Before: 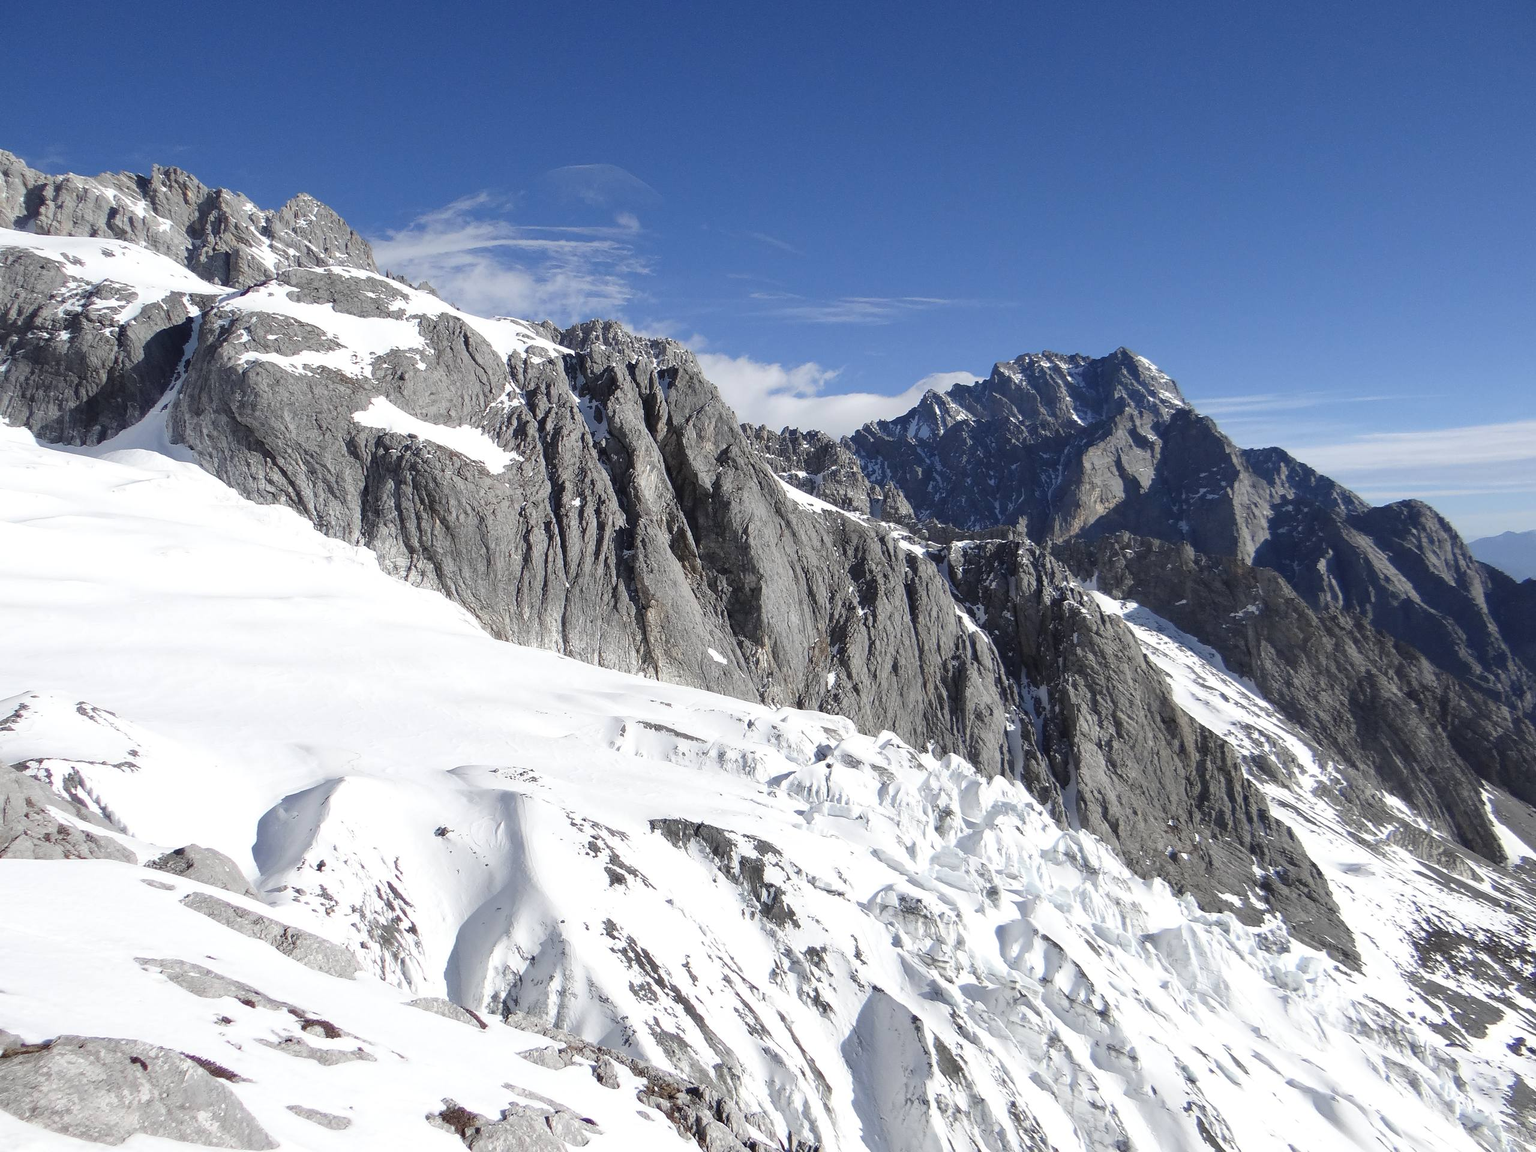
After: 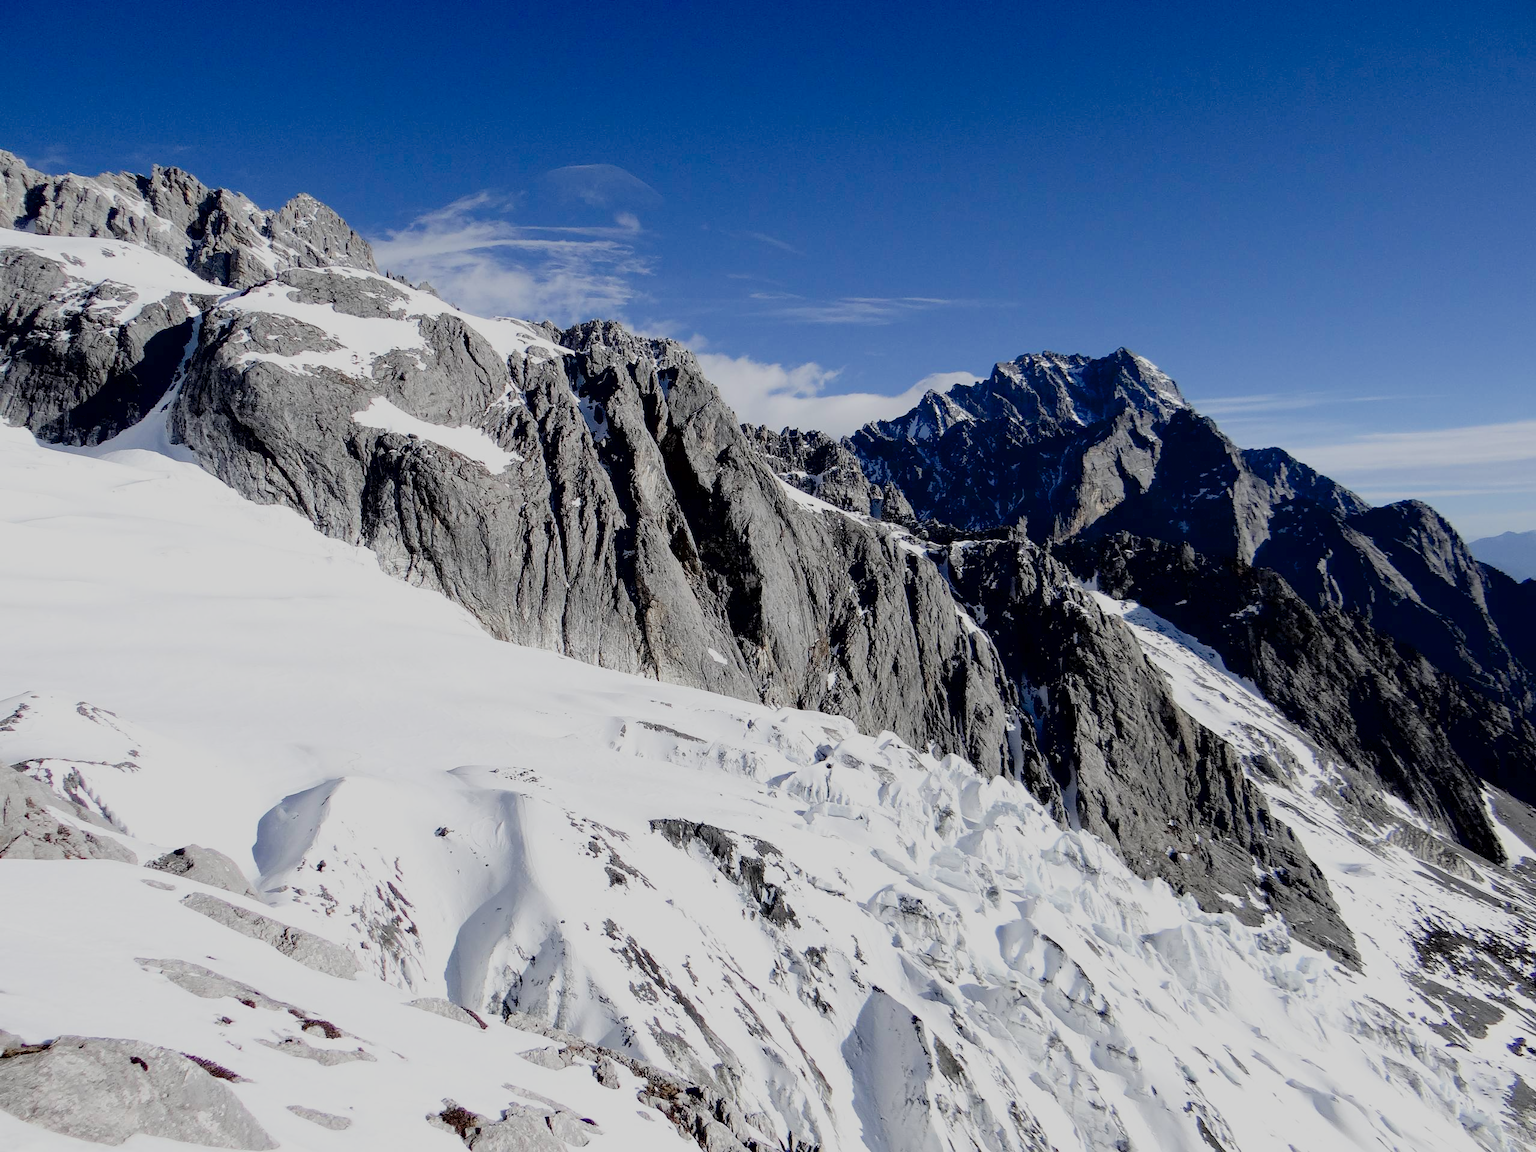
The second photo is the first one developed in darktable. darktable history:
filmic rgb: black relative exposure -7.16 EV, white relative exposure 5.35 EV, hardness 3.02, add noise in highlights 0.001, color science v3 (2019), use custom middle-gray values true, contrast in highlights soft
exposure: black level correction 0.047, exposure 0.013 EV, compensate highlight preservation false
